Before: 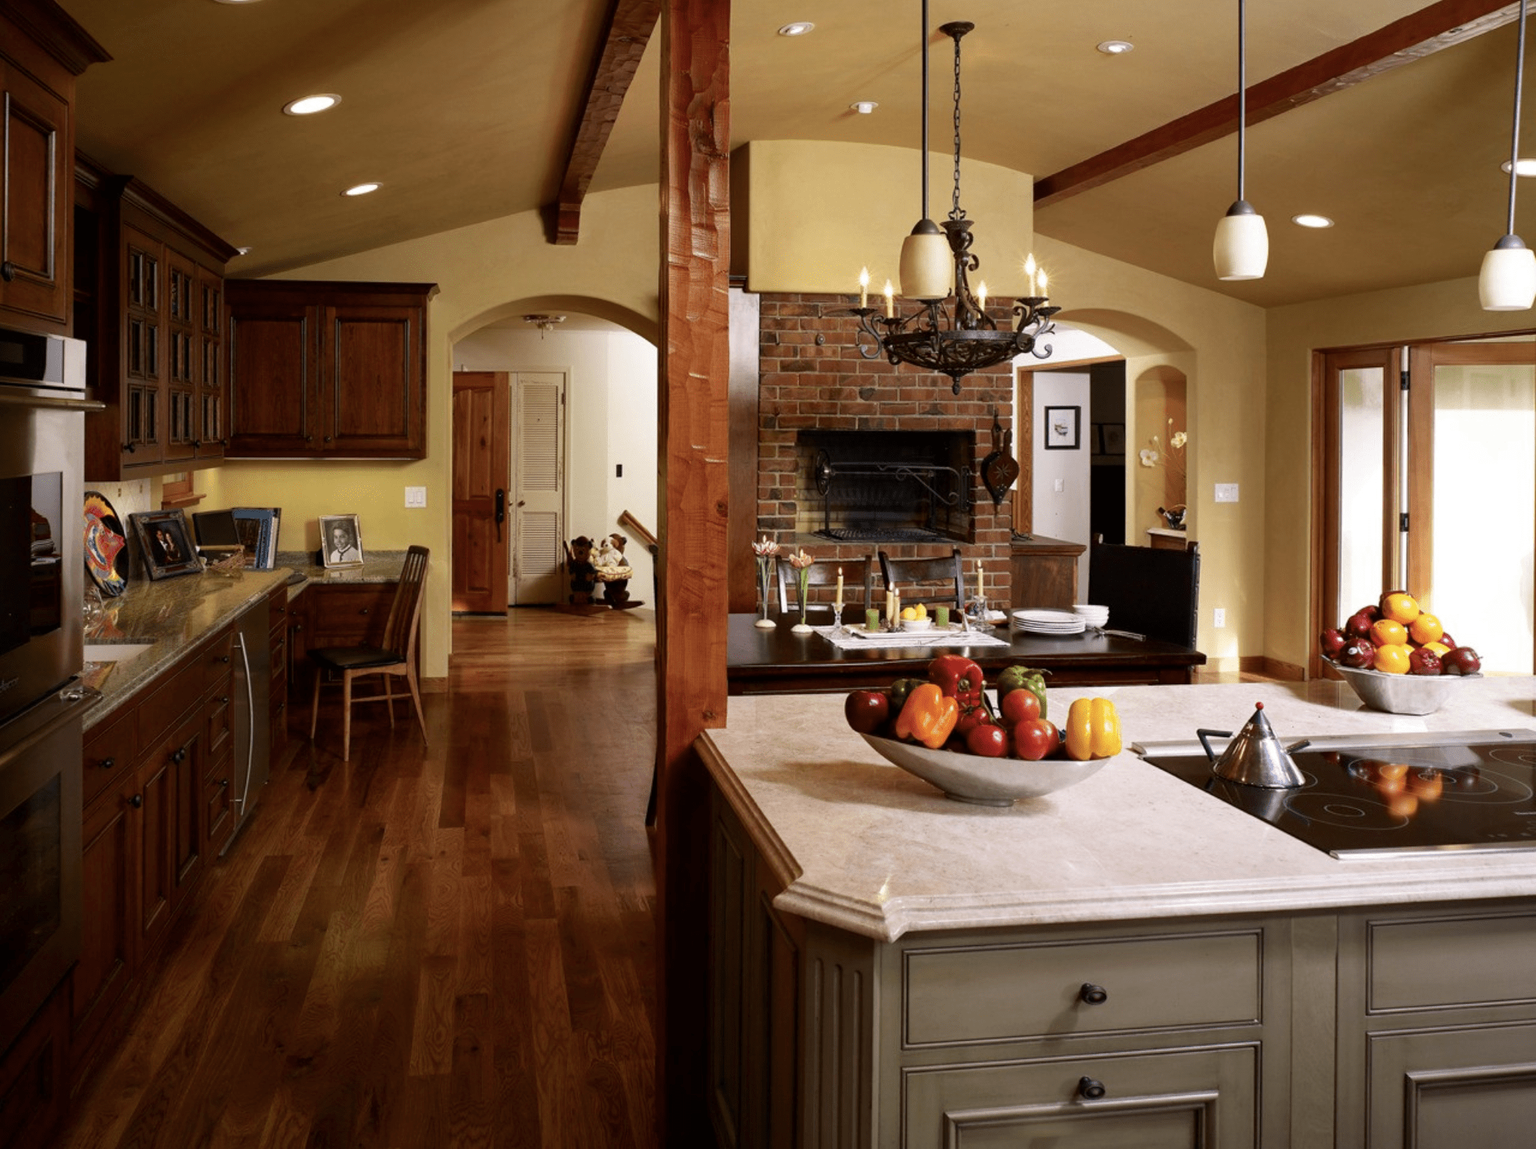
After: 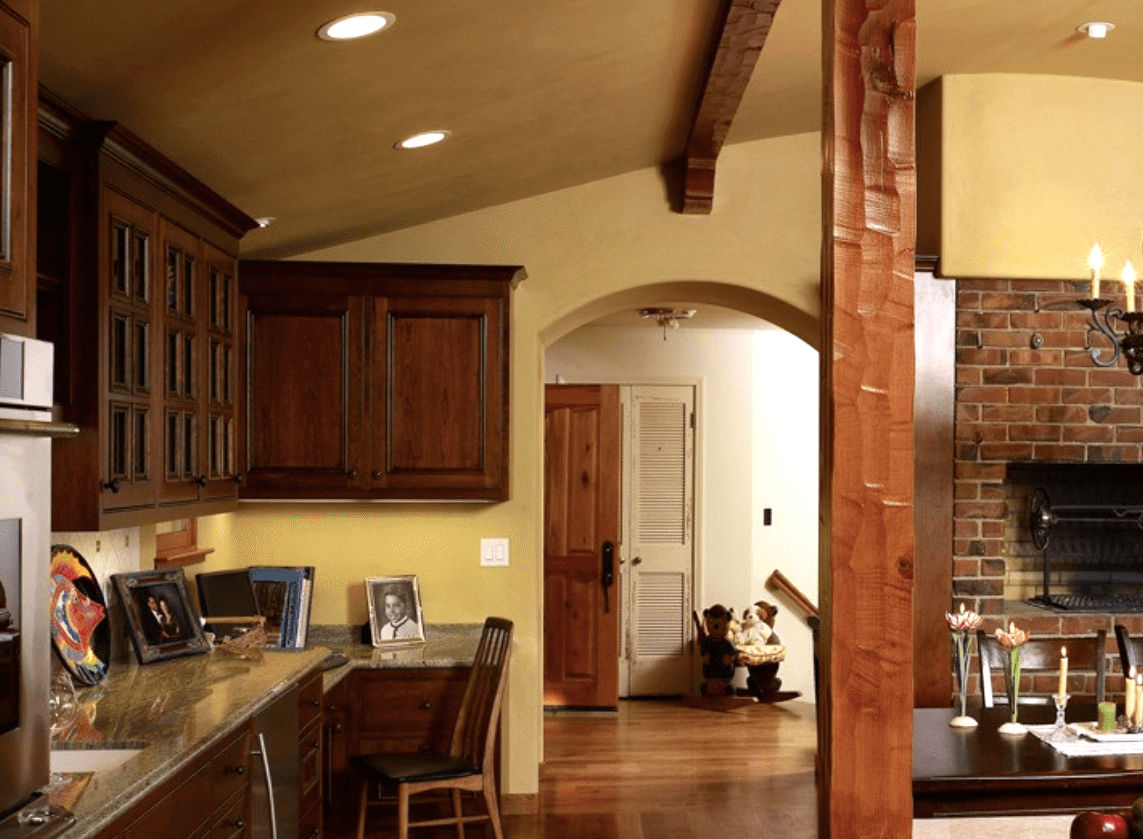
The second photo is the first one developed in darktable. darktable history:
crop and rotate: left 3.051%, top 7.412%, right 41.389%, bottom 38.083%
exposure: black level correction 0, exposure 0.499 EV, compensate exposure bias true, compensate highlight preservation false
